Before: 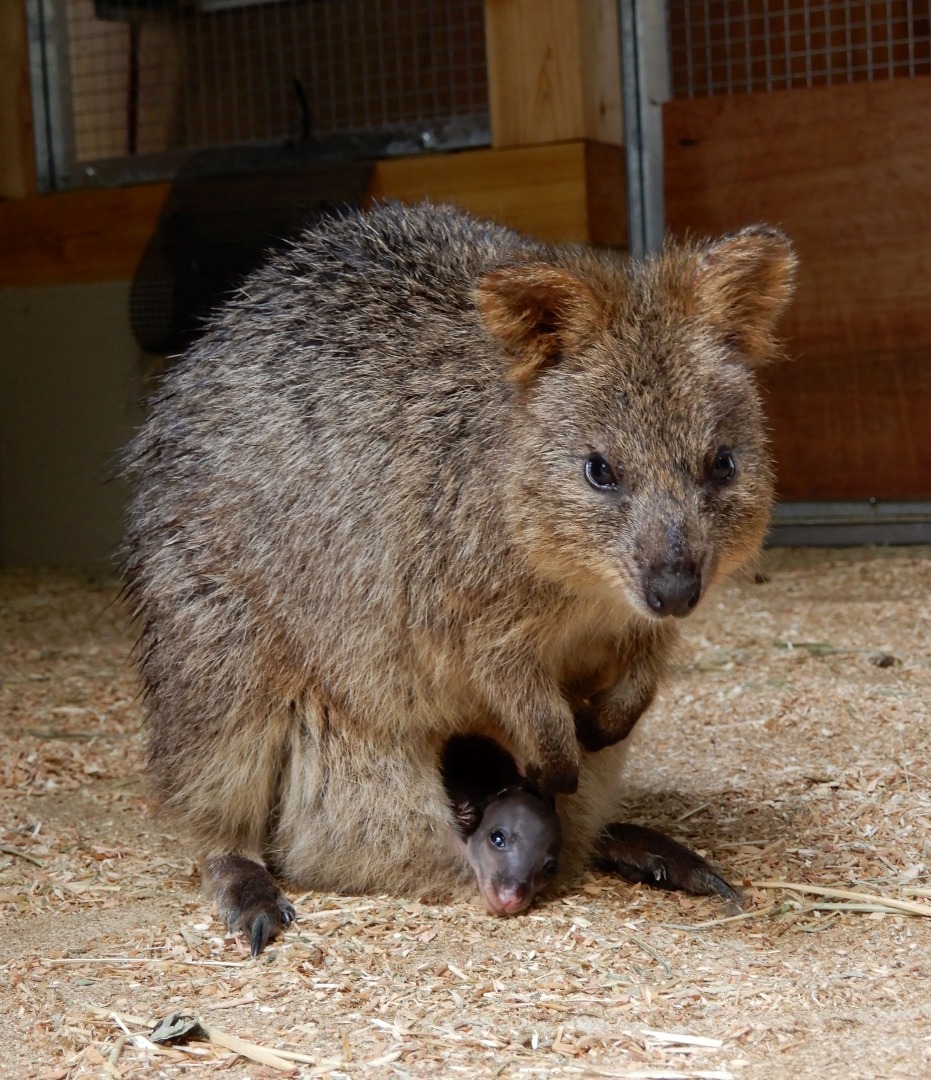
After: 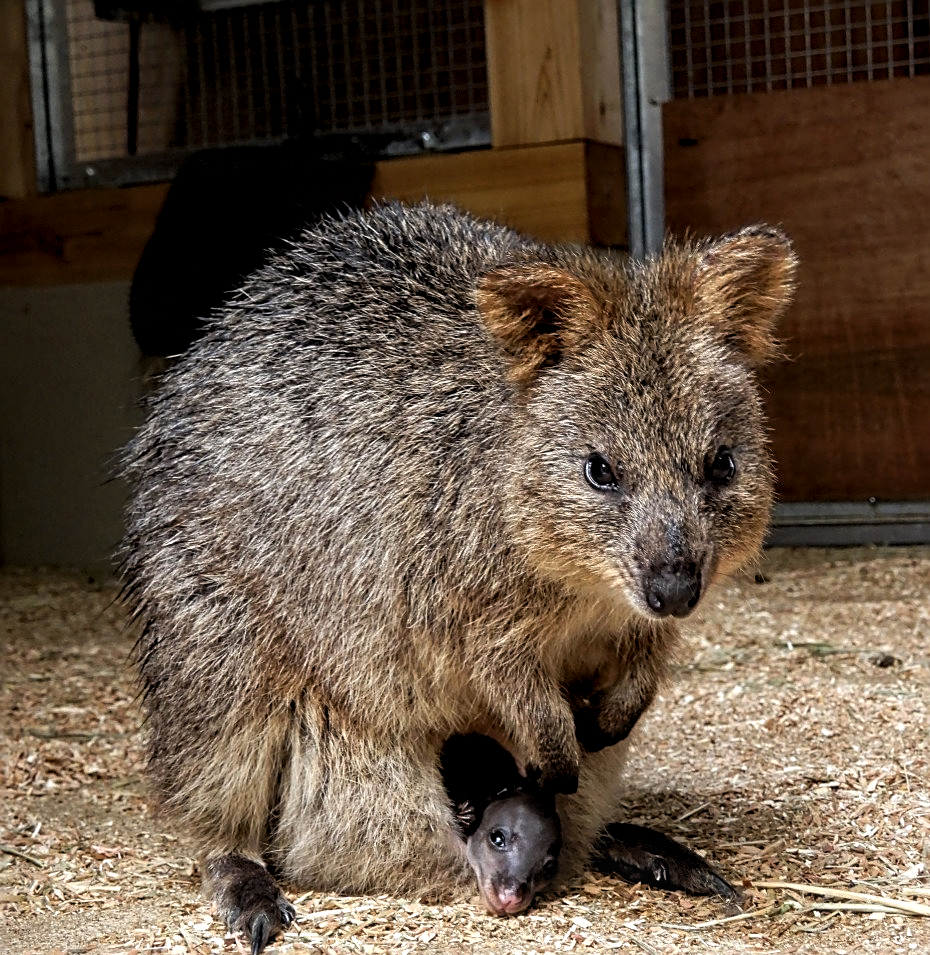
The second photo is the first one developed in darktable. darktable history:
crop and rotate: top 0%, bottom 11.49%
sharpen: radius 2.531, amount 0.628
exposure: exposure 0.197 EV, compensate highlight preservation false
vignetting: fall-off start 116.67%, fall-off radius 59.26%, brightness -0.31, saturation -0.056
levels: levels [0.052, 0.496, 0.908]
local contrast: on, module defaults
